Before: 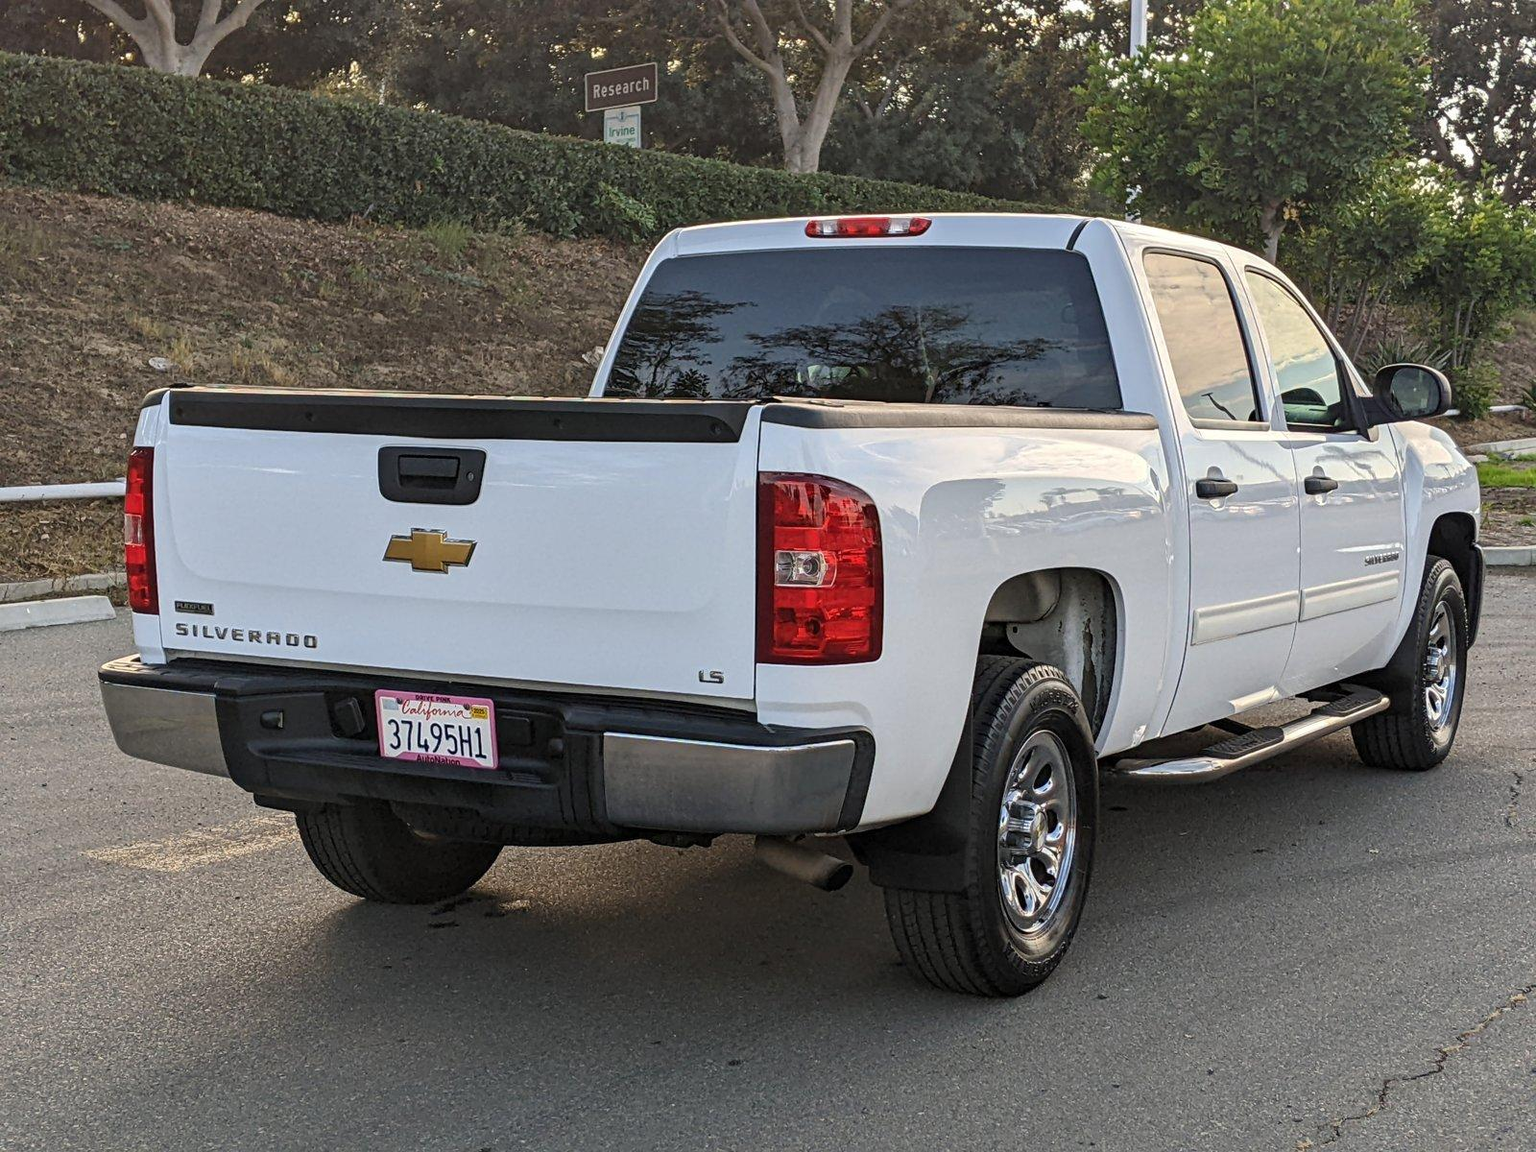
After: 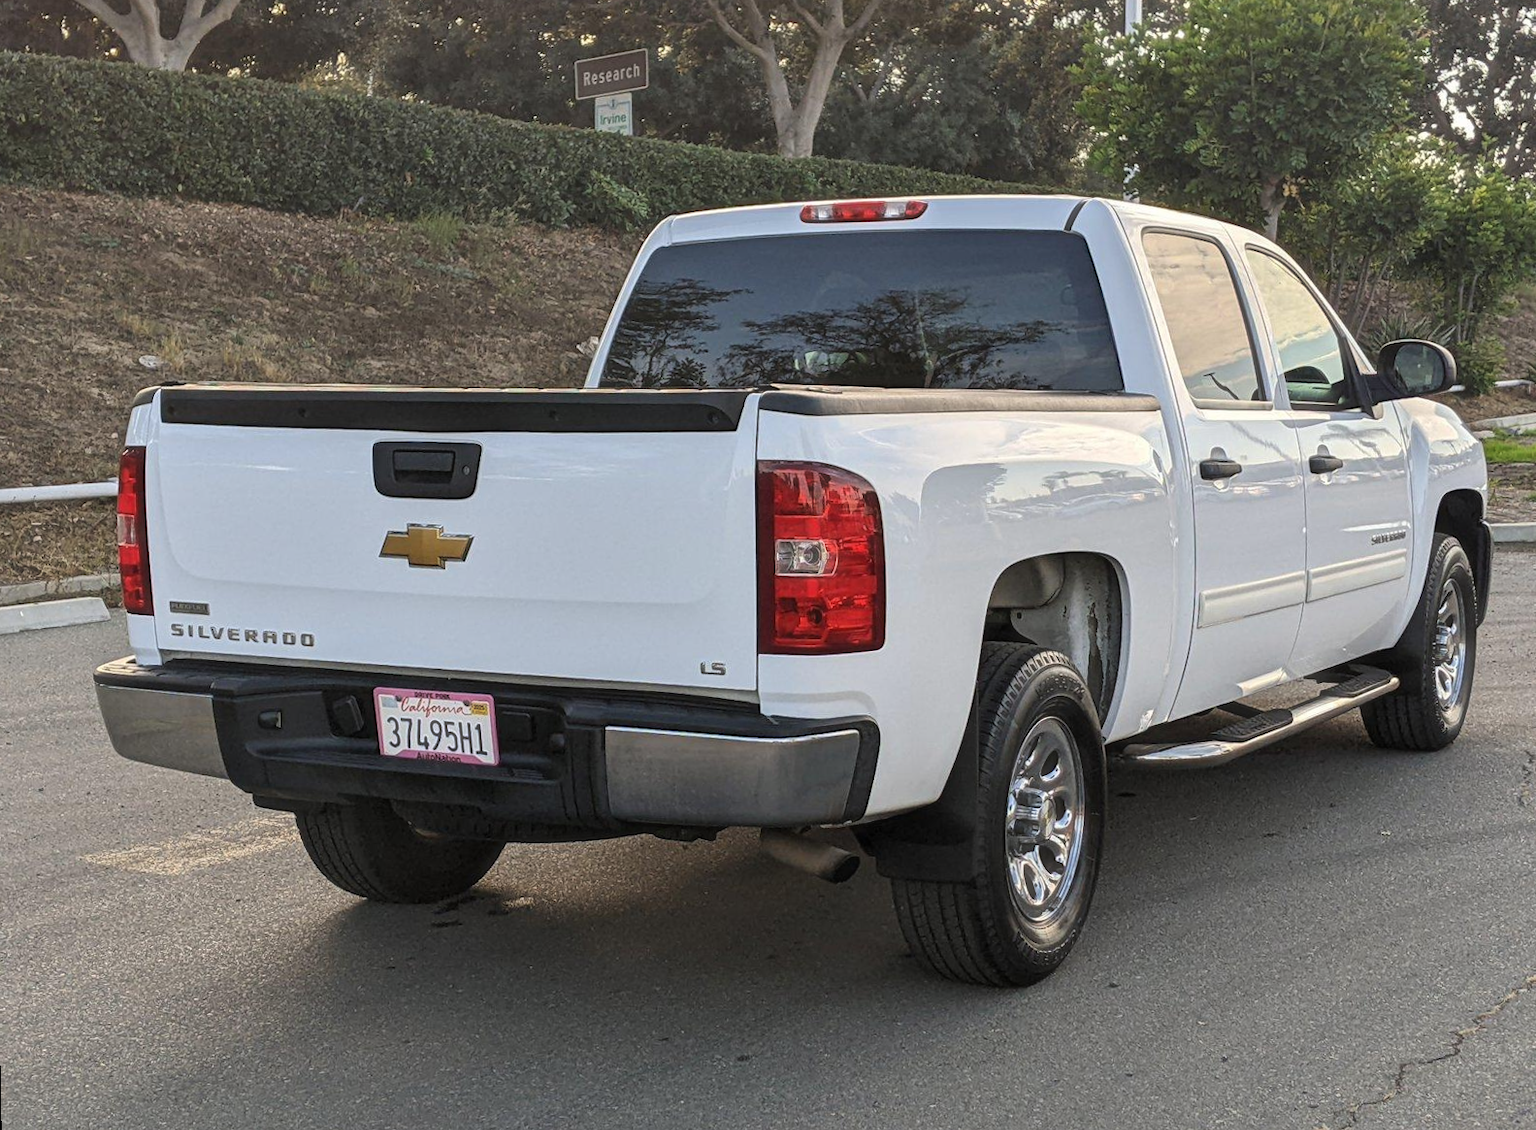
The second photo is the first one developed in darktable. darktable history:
haze removal: strength -0.1, adaptive false
rotate and perspective: rotation -1°, crop left 0.011, crop right 0.989, crop top 0.025, crop bottom 0.975
